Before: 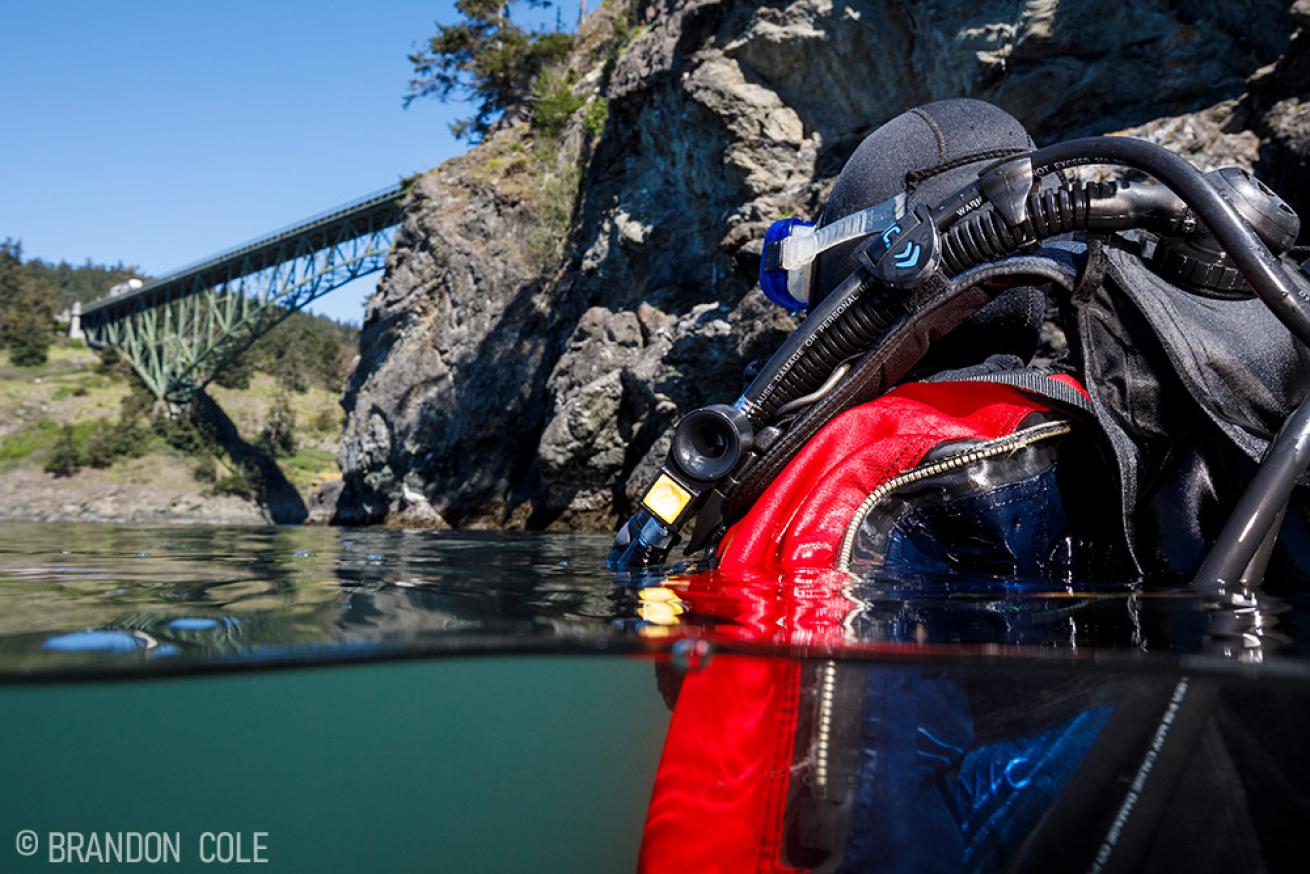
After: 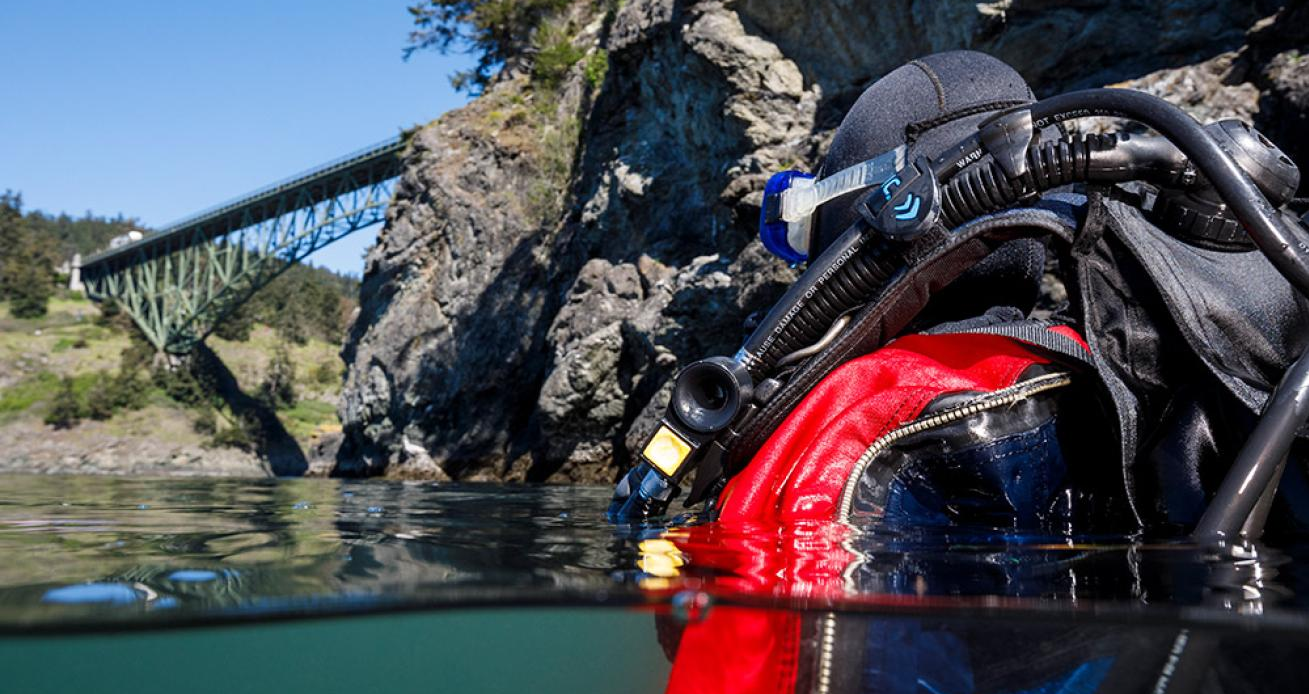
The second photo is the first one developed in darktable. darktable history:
crop and rotate: top 5.658%, bottom 14.904%
